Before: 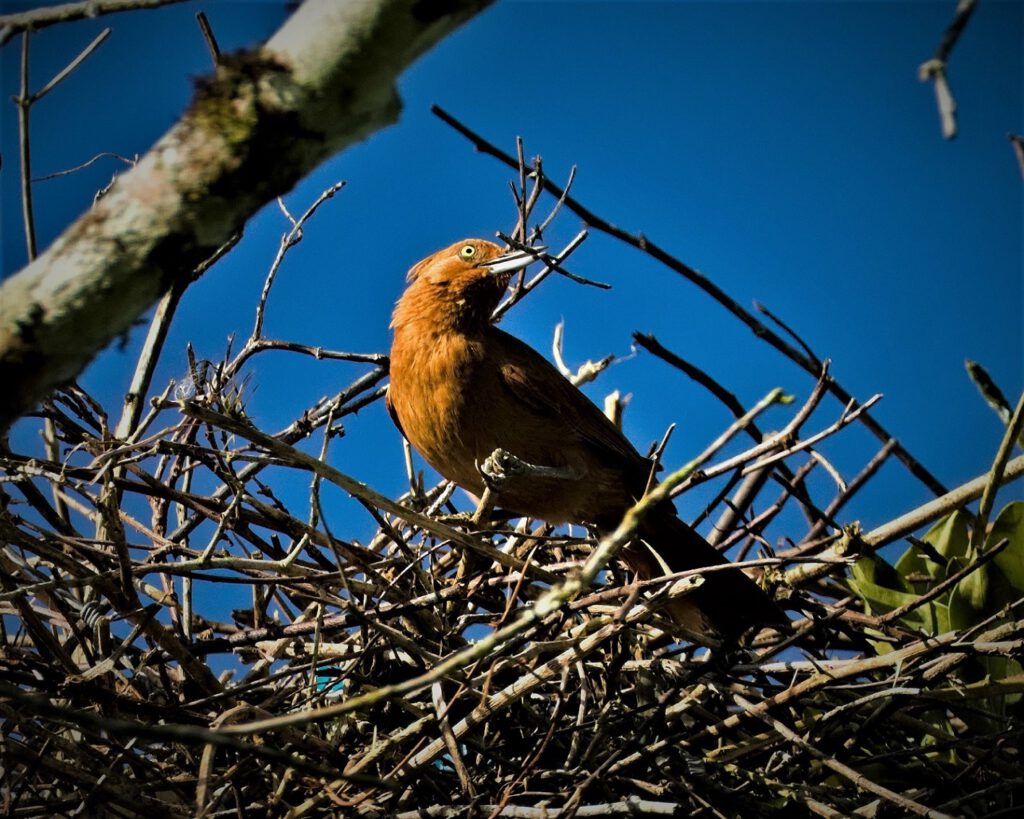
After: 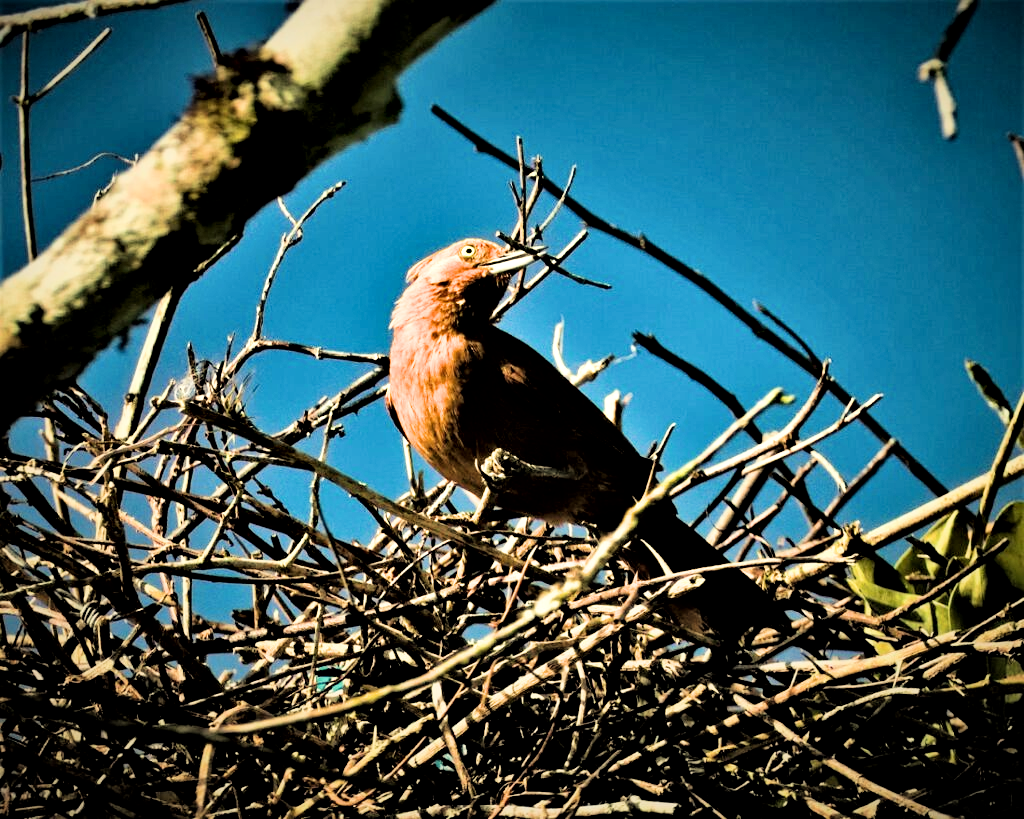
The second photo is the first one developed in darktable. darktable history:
local contrast: mode bilateral grid, contrast 25, coarseness 60, detail 151%, midtone range 0.2
white balance: red 1.08, blue 0.791
exposure: exposure 1.2 EV, compensate highlight preservation false
filmic rgb: black relative exposure -5 EV, hardness 2.88, contrast 1.3, highlights saturation mix -30%
